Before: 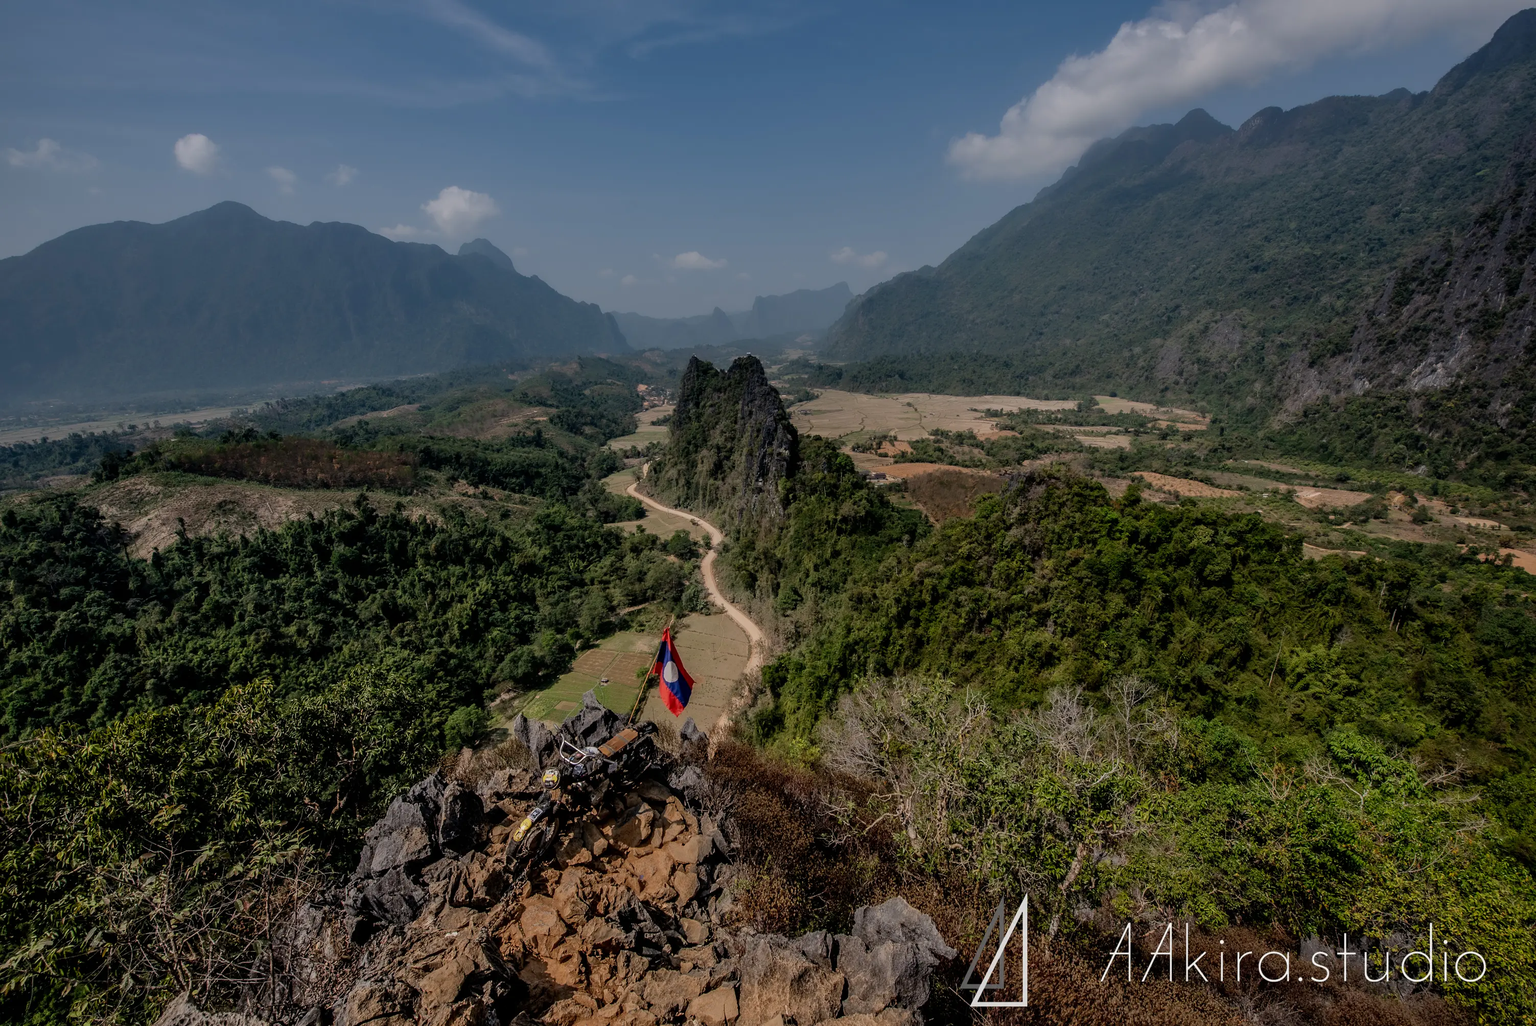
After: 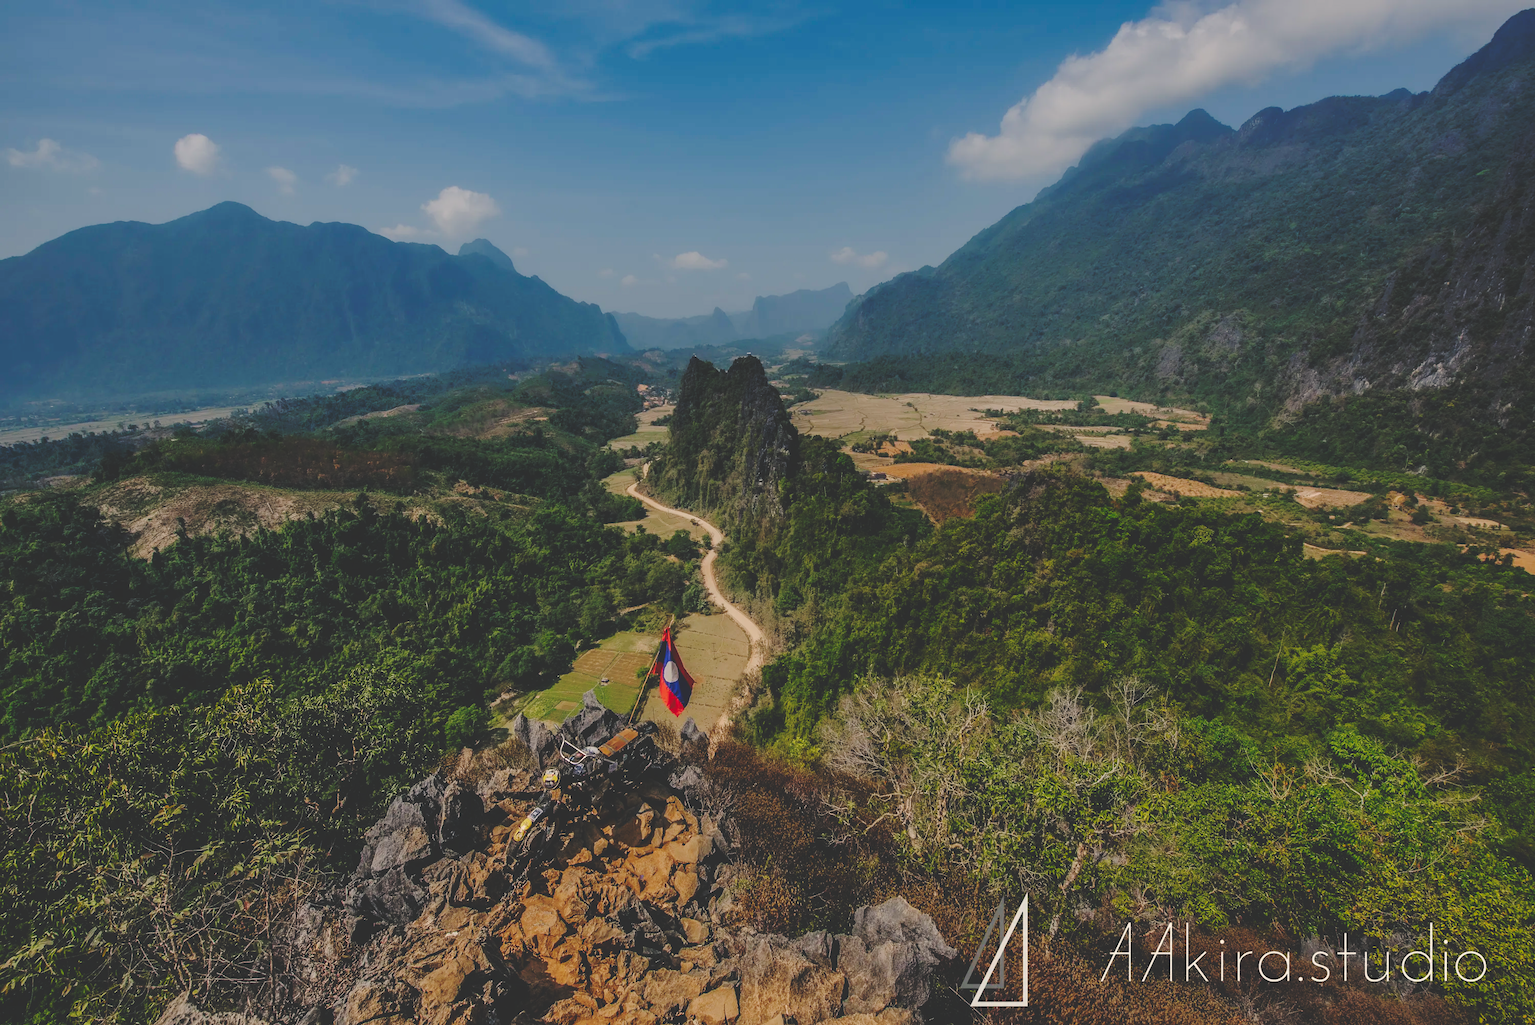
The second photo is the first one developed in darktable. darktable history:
base curve: curves: ch0 [(0, 0.024) (0.055, 0.065) (0.121, 0.166) (0.236, 0.319) (0.693, 0.726) (1, 1)], preserve colors none
color balance rgb: shadows lift › chroma 2%, shadows lift › hue 219.6°, power › hue 313.2°, highlights gain › chroma 3%, highlights gain › hue 75.6°, global offset › luminance 0.5%, perceptual saturation grading › global saturation 15.33%, perceptual saturation grading › highlights -19.33%, perceptual saturation grading › shadows 20%, global vibrance 20%
